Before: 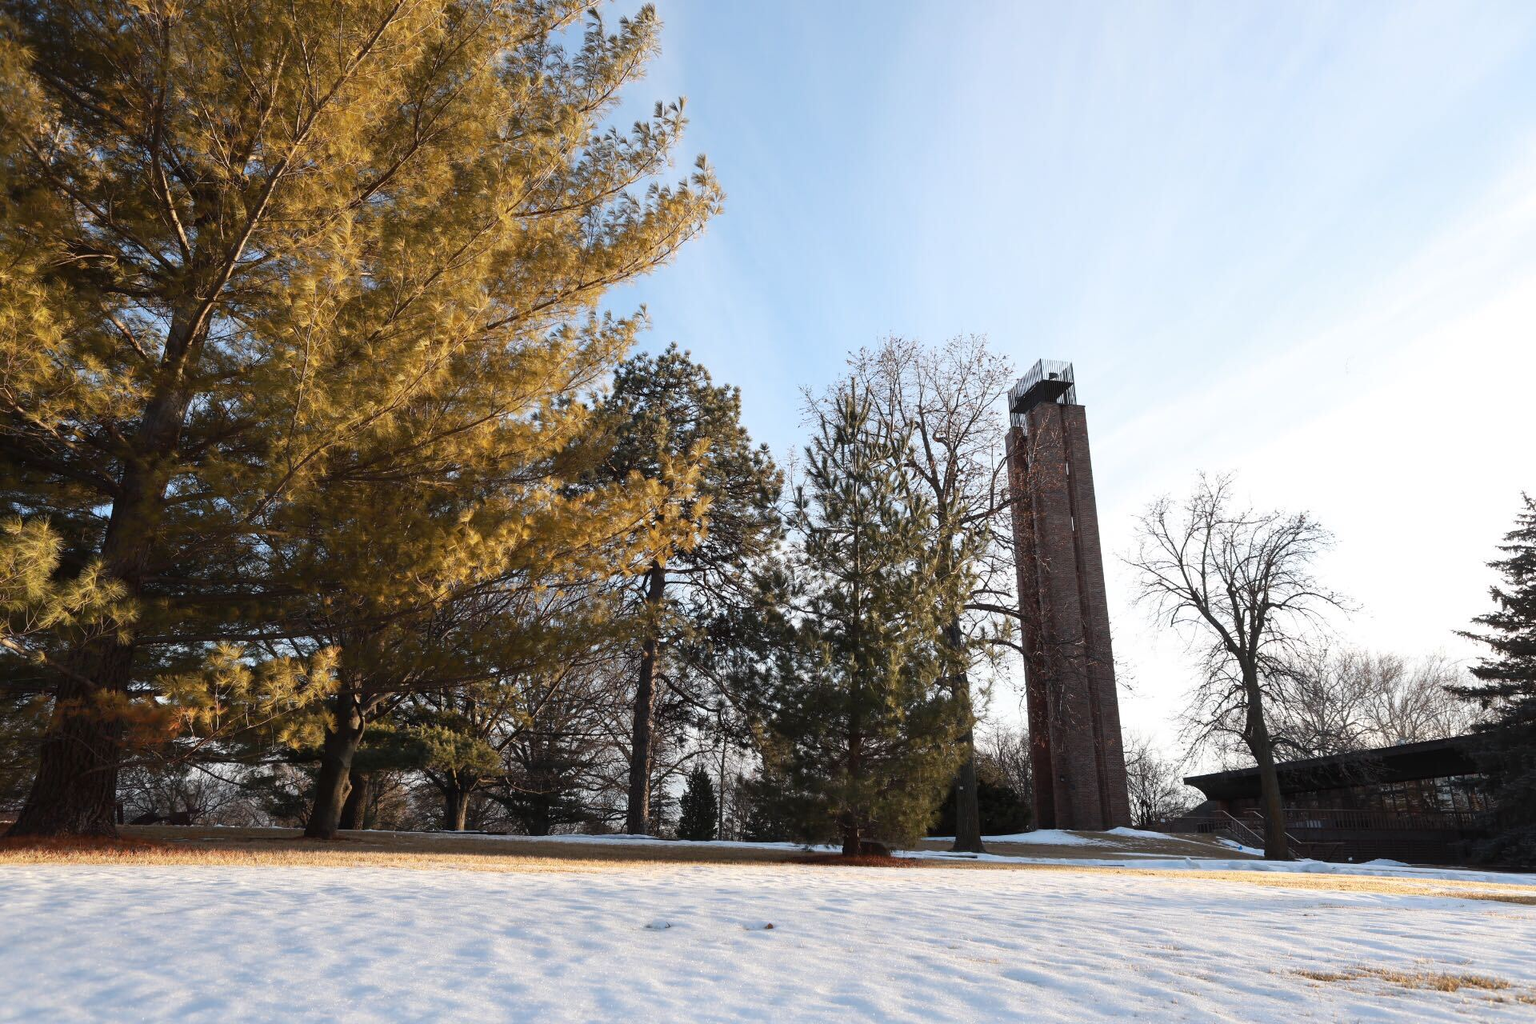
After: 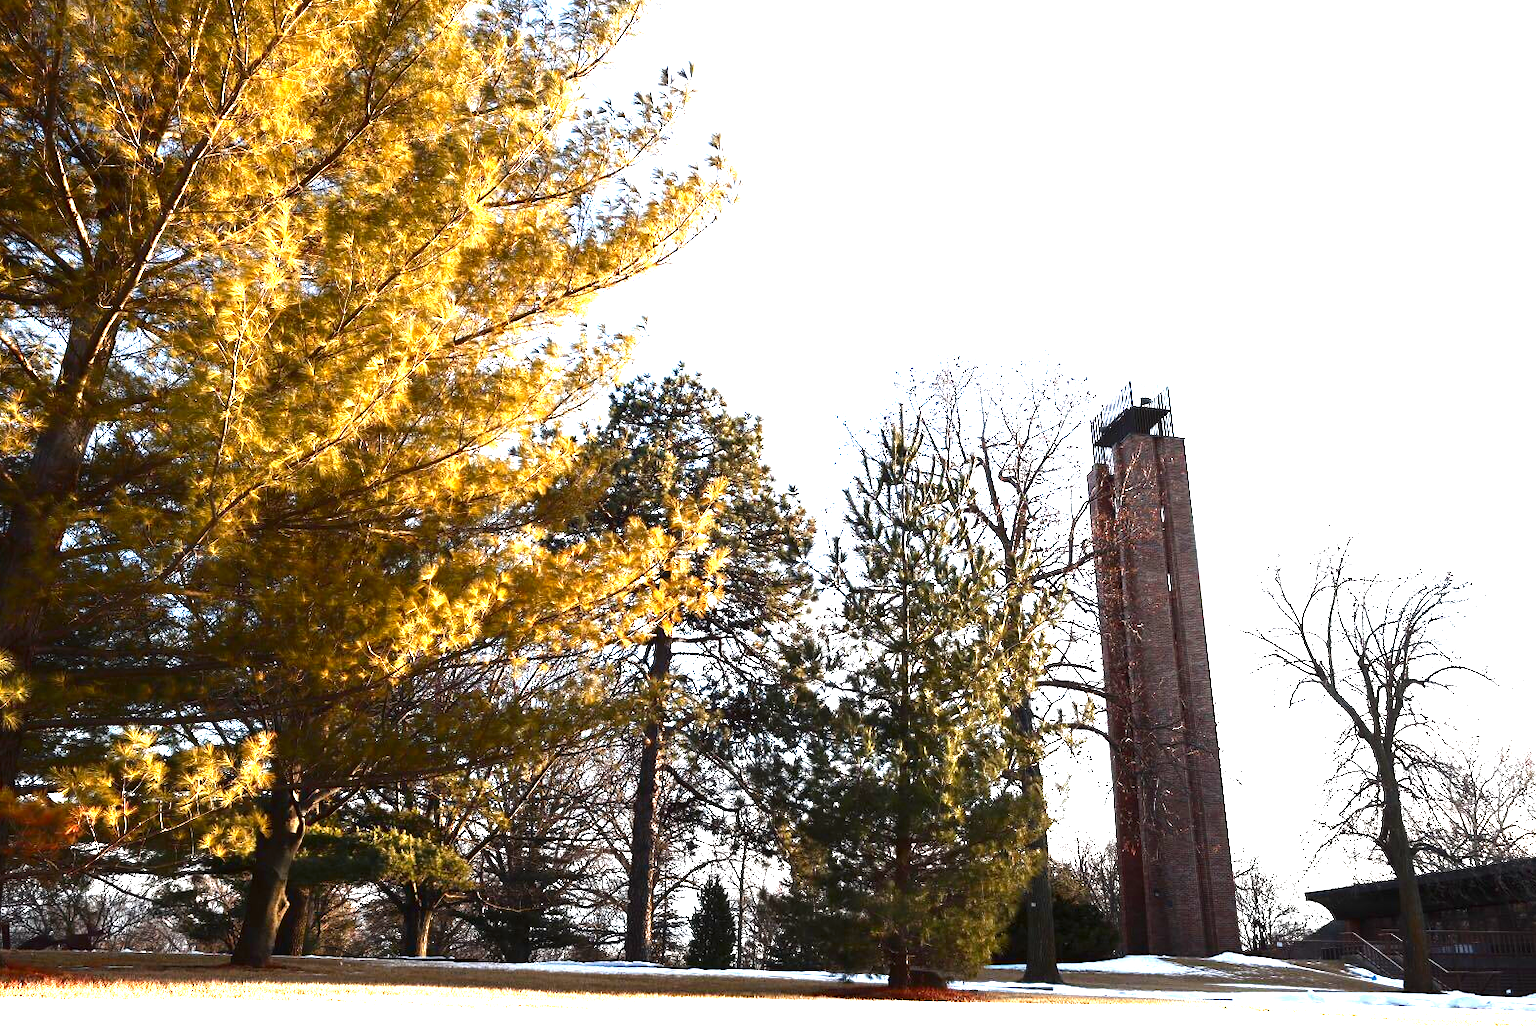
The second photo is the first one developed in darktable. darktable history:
contrast brightness saturation: brightness -0.254, saturation 0.202
crop and rotate: left 7.503%, top 4.684%, right 10.604%, bottom 13.159%
exposure: black level correction 0, exposure 1.738 EV, compensate highlight preservation false
